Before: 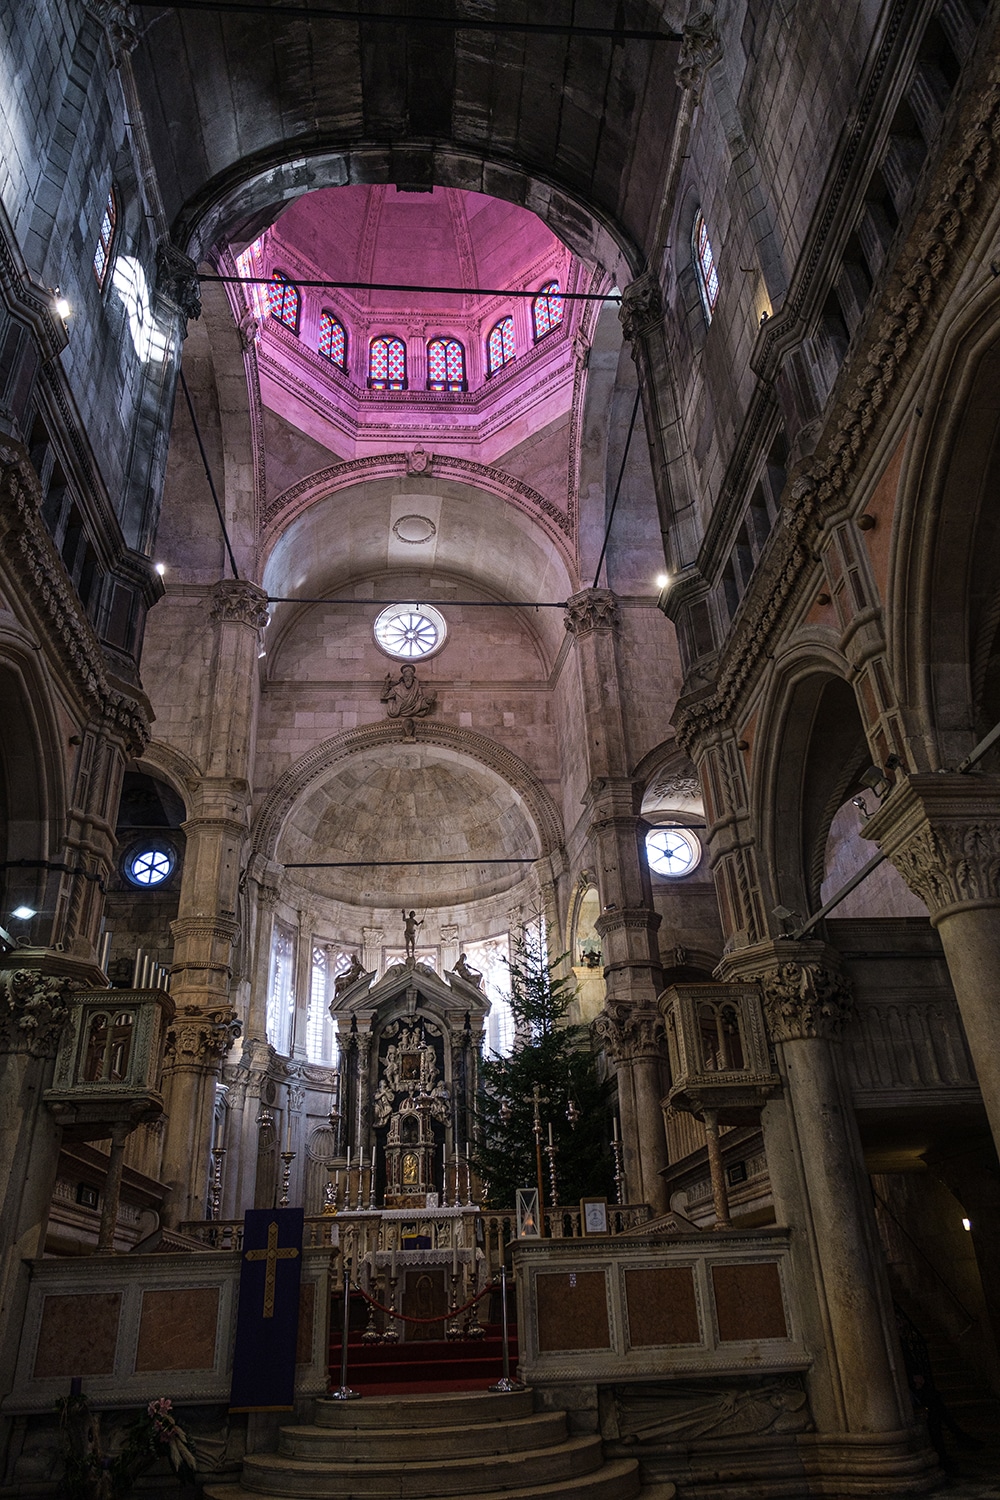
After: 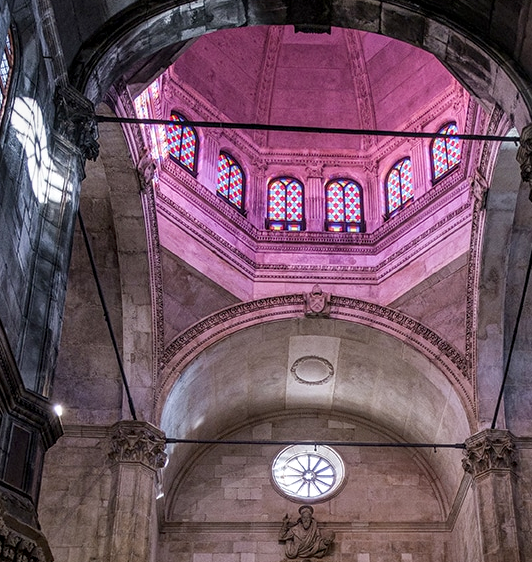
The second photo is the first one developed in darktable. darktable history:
local contrast: on, module defaults
crop: left 10.207%, top 10.661%, right 36.584%, bottom 51.833%
color balance rgb: power › hue 72.14°, perceptual saturation grading › global saturation 0.541%, perceptual saturation grading › highlights -19.928%, perceptual saturation grading › shadows 19.531%, global vibrance 9.363%
